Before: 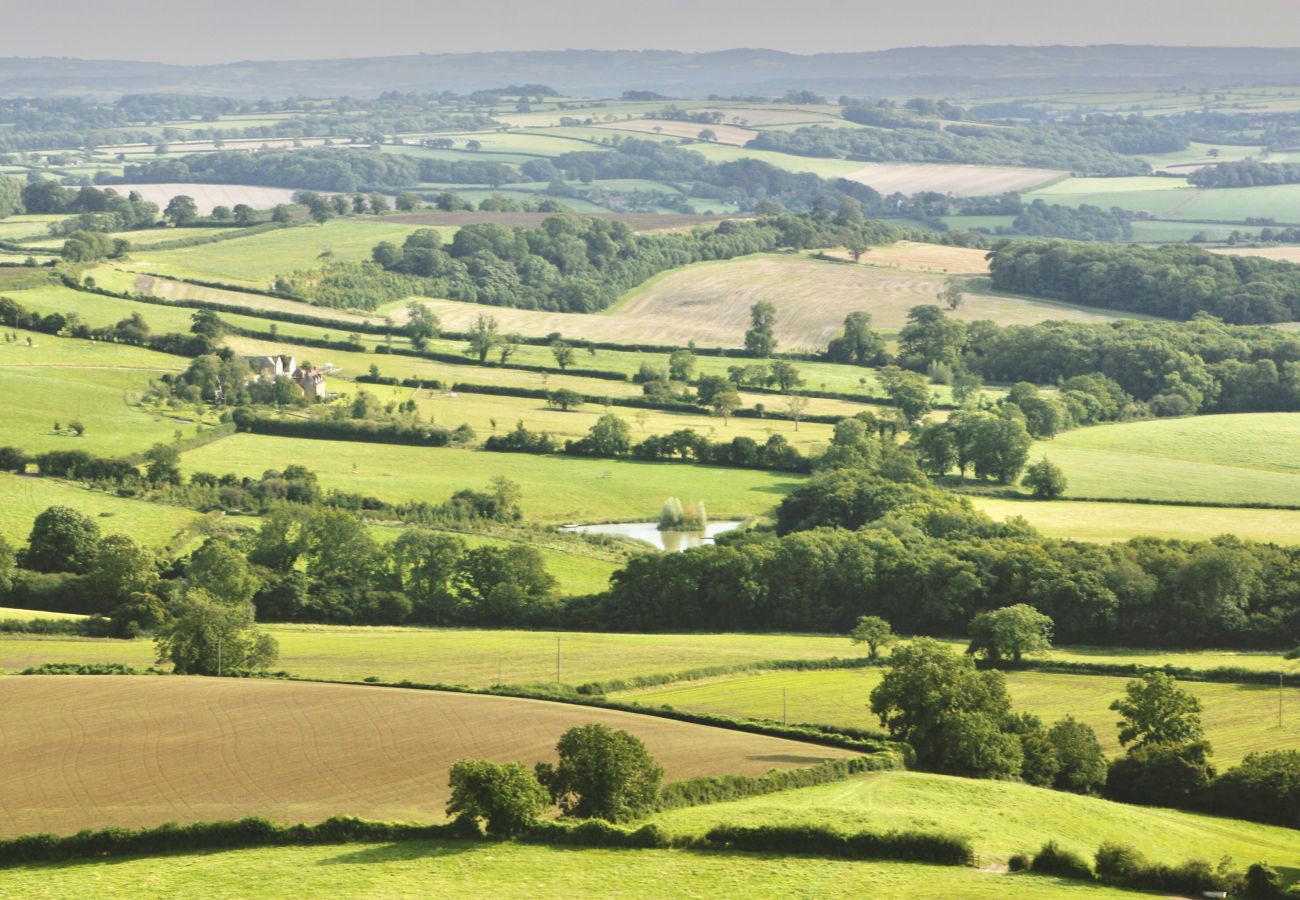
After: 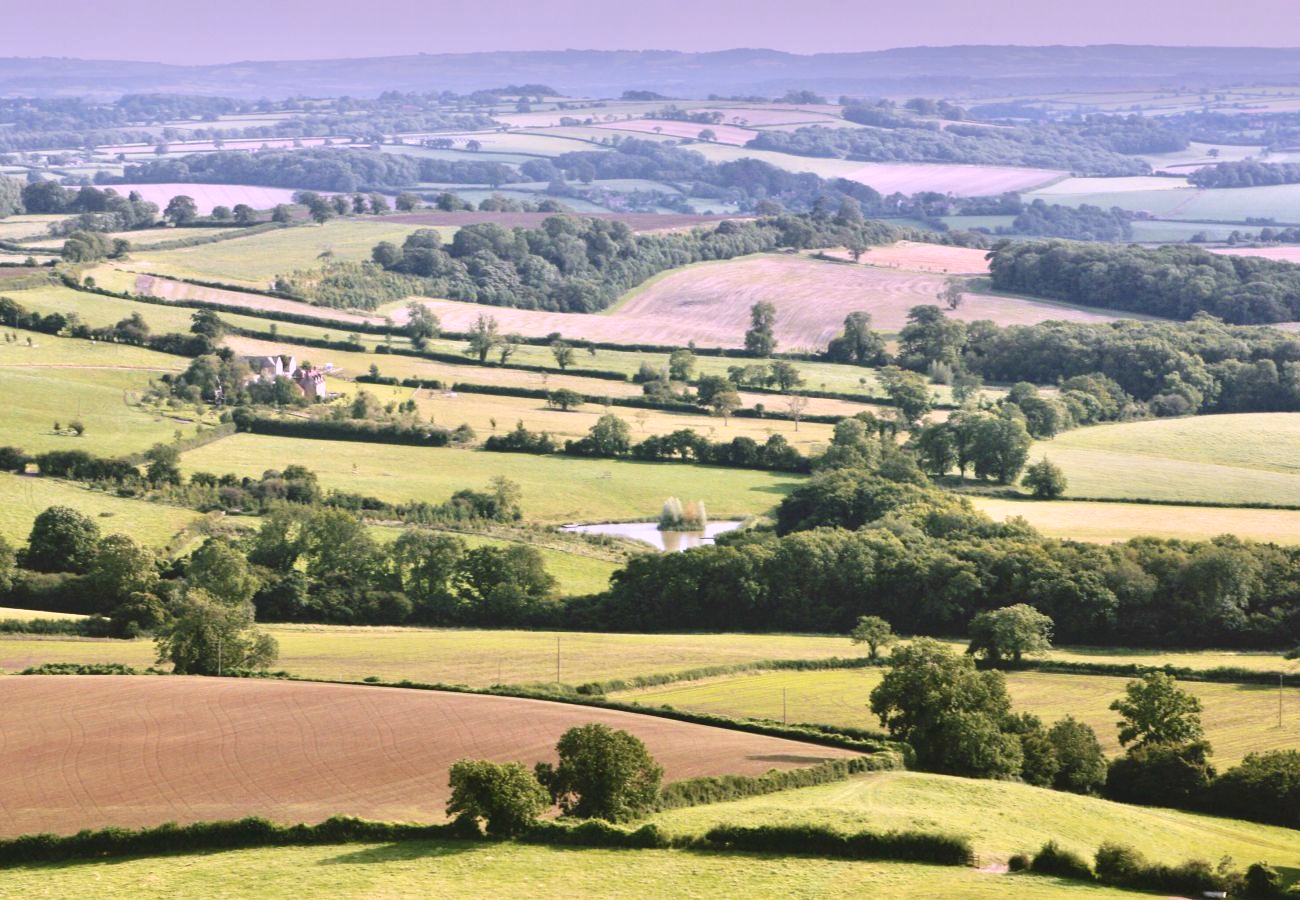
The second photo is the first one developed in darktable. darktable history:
color correction: highlights a* 15.03, highlights b* -25.07
contrast brightness saturation: contrast 0.13, brightness -0.05, saturation 0.16
